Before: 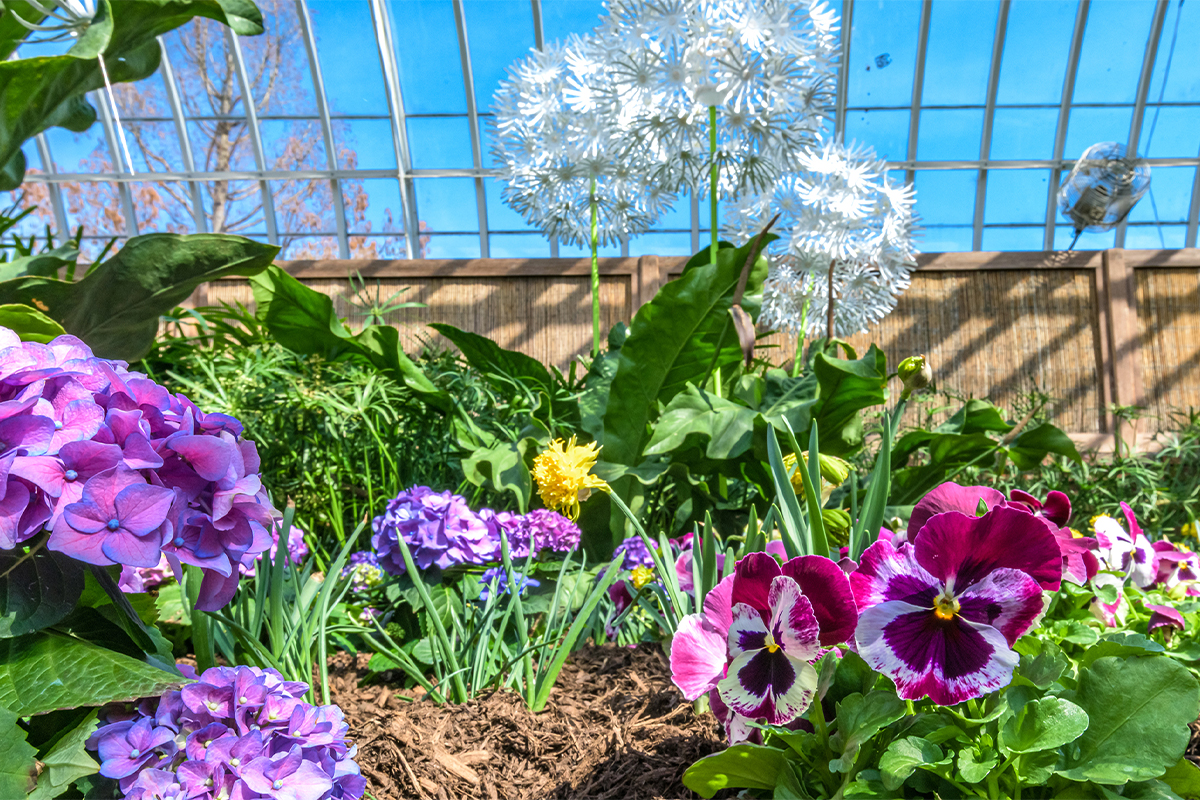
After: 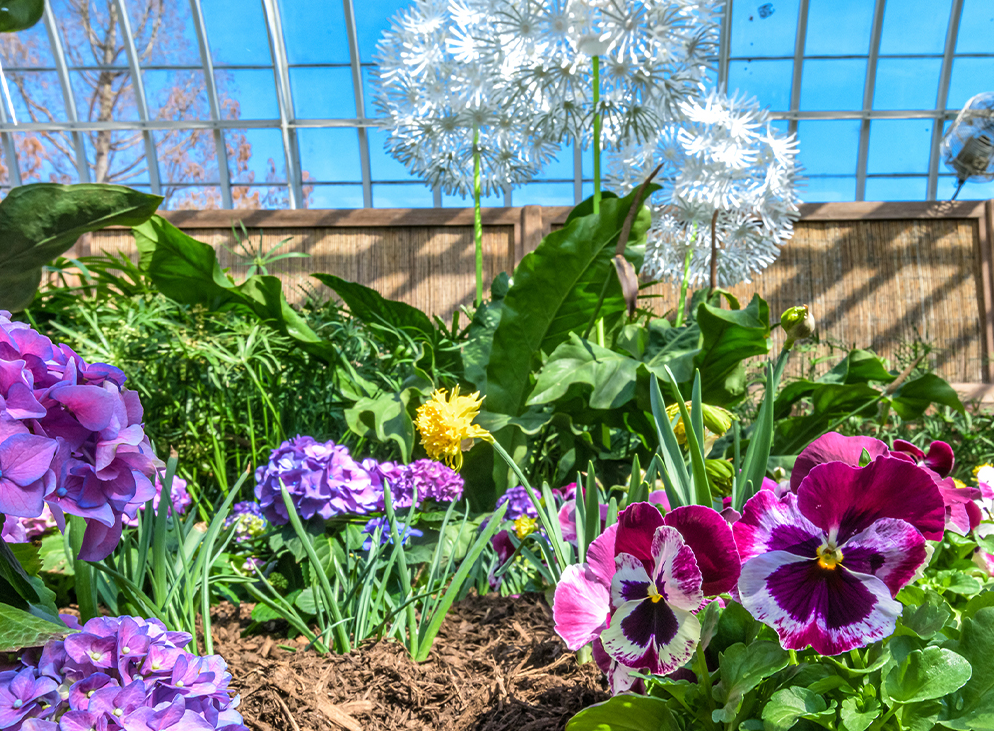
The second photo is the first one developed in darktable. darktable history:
crop: left 9.796%, top 6.267%, right 7.334%, bottom 2.233%
